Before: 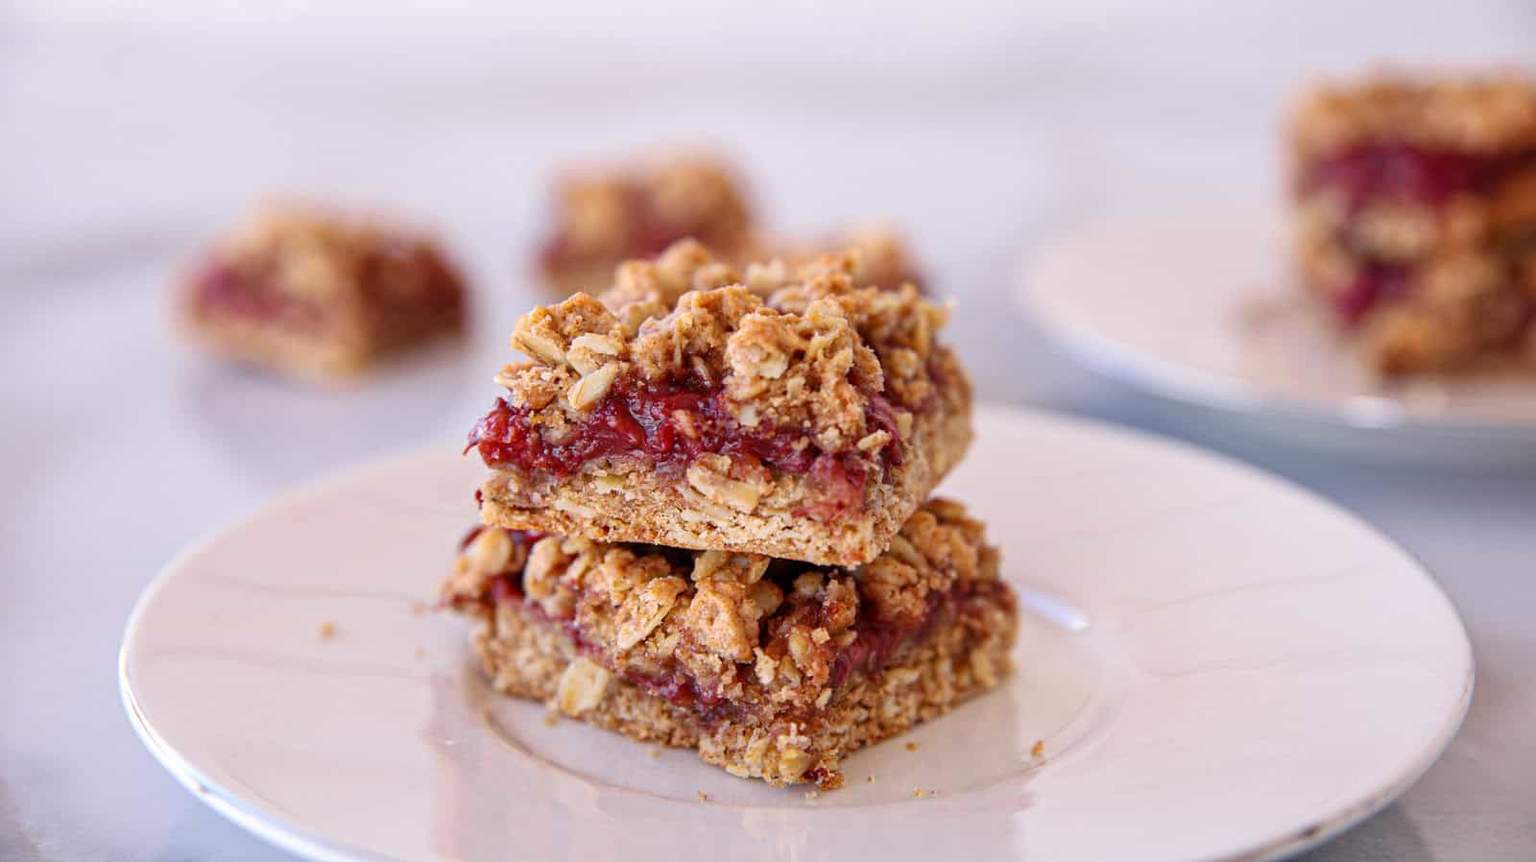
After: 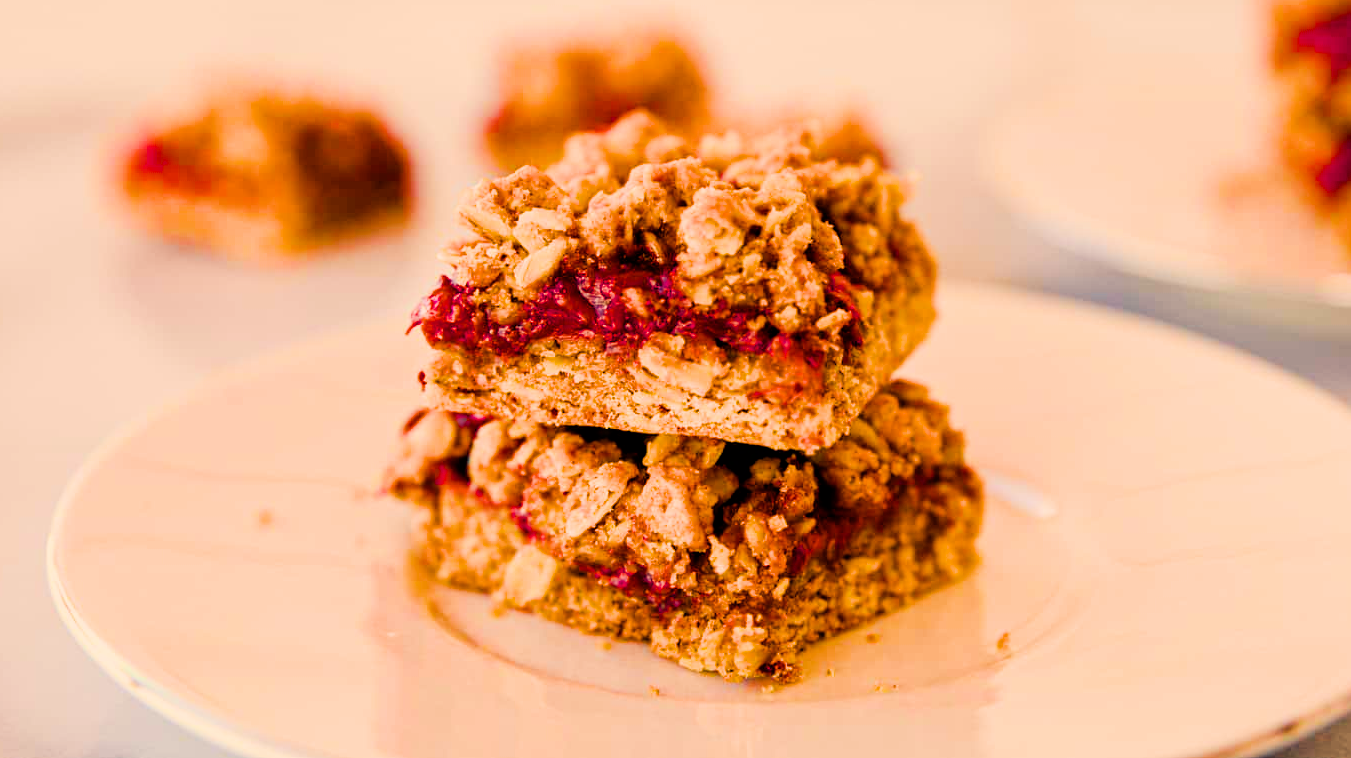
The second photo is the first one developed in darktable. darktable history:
white balance: red 1.138, green 0.996, blue 0.812
color balance rgb: linear chroma grading › shadows 10%, linear chroma grading › highlights 10%, linear chroma grading › global chroma 15%, linear chroma grading › mid-tones 15%, perceptual saturation grading › global saturation 40%, perceptual saturation grading › highlights -25%, perceptual saturation grading › mid-tones 35%, perceptual saturation grading › shadows 35%, perceptual brilliance grading › global brilliance 11.29%, global vibrance 11.29%
crop and rotate: left 4.842%, top 15.51%, right 10.668%
filmic rgb: black relative exposure -5 EV, hardness 2.88, contrast 1.3, highlights saturation mix -30%
